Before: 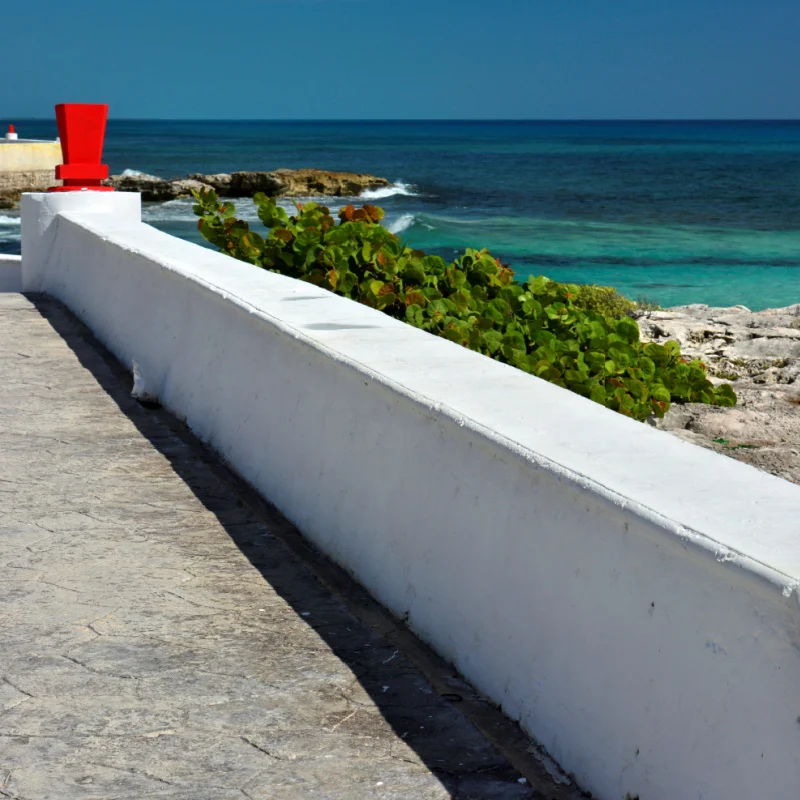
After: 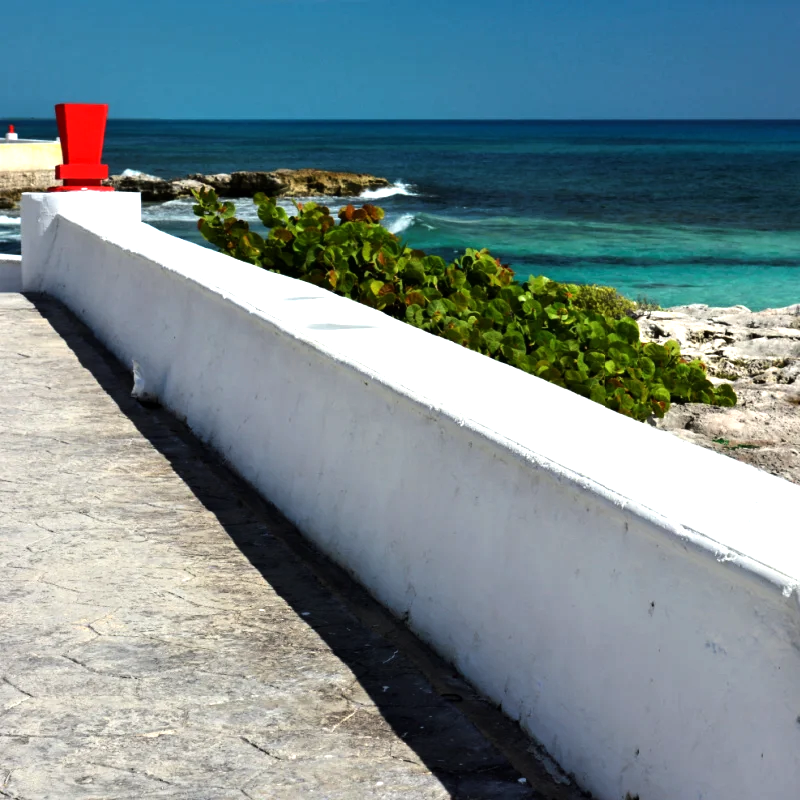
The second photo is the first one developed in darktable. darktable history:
tone equalizer: -8 EV -0.739 EV, -7 EV -0.682 EV, -6 EV -0.612 EV, -5 EV -0.405 EV, -3 EV 0.397 EV, -2 EV 0.6 EV, -1 EV 0.688 EV, +0 EV 0.734 EV, edges refinement/feathering 500, mask exposure compensation -1.57 EV, preserve details no
